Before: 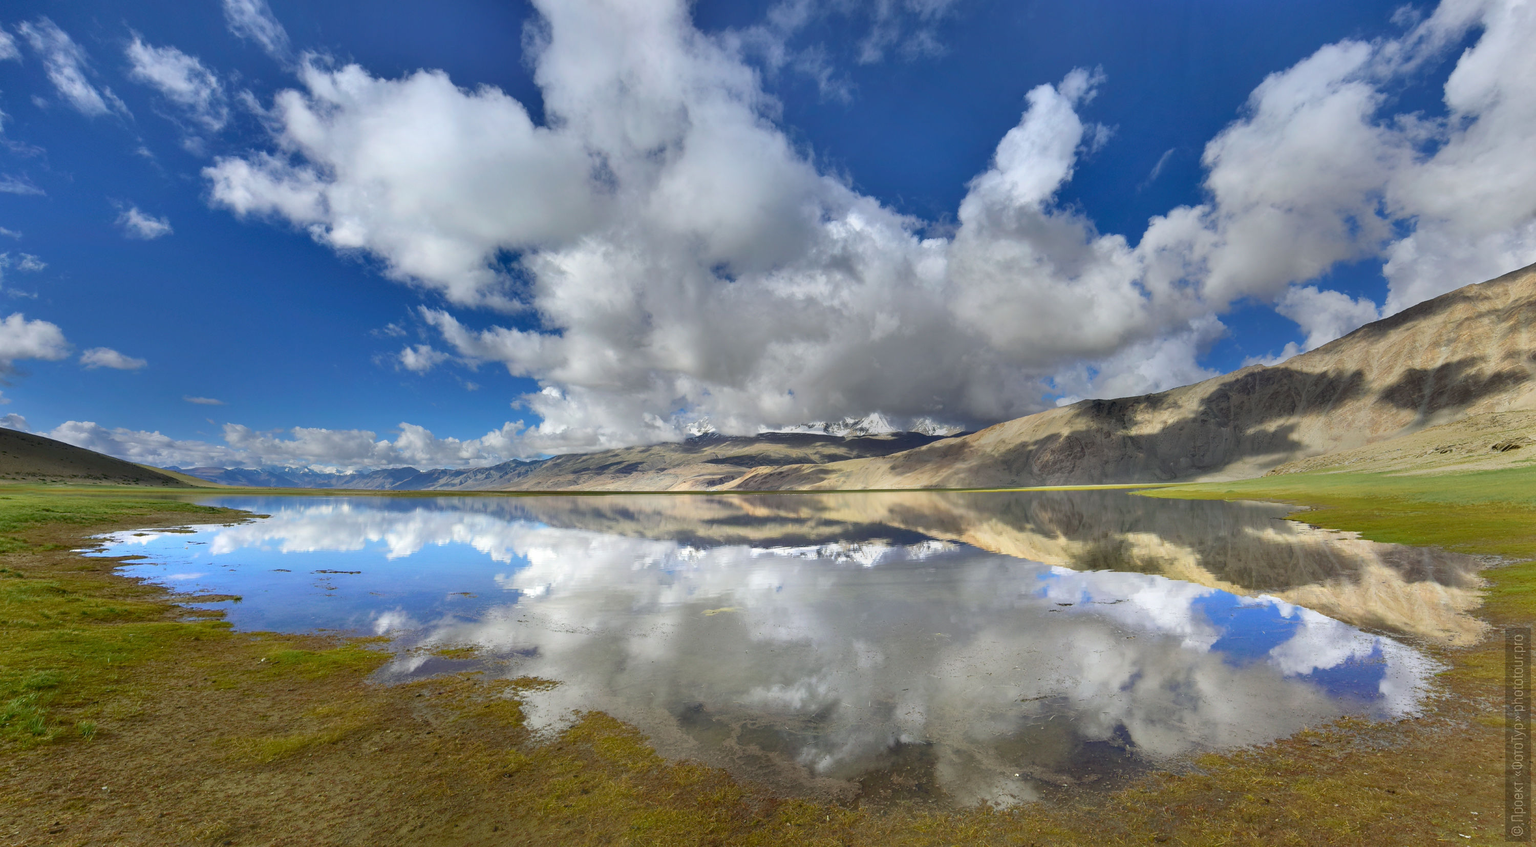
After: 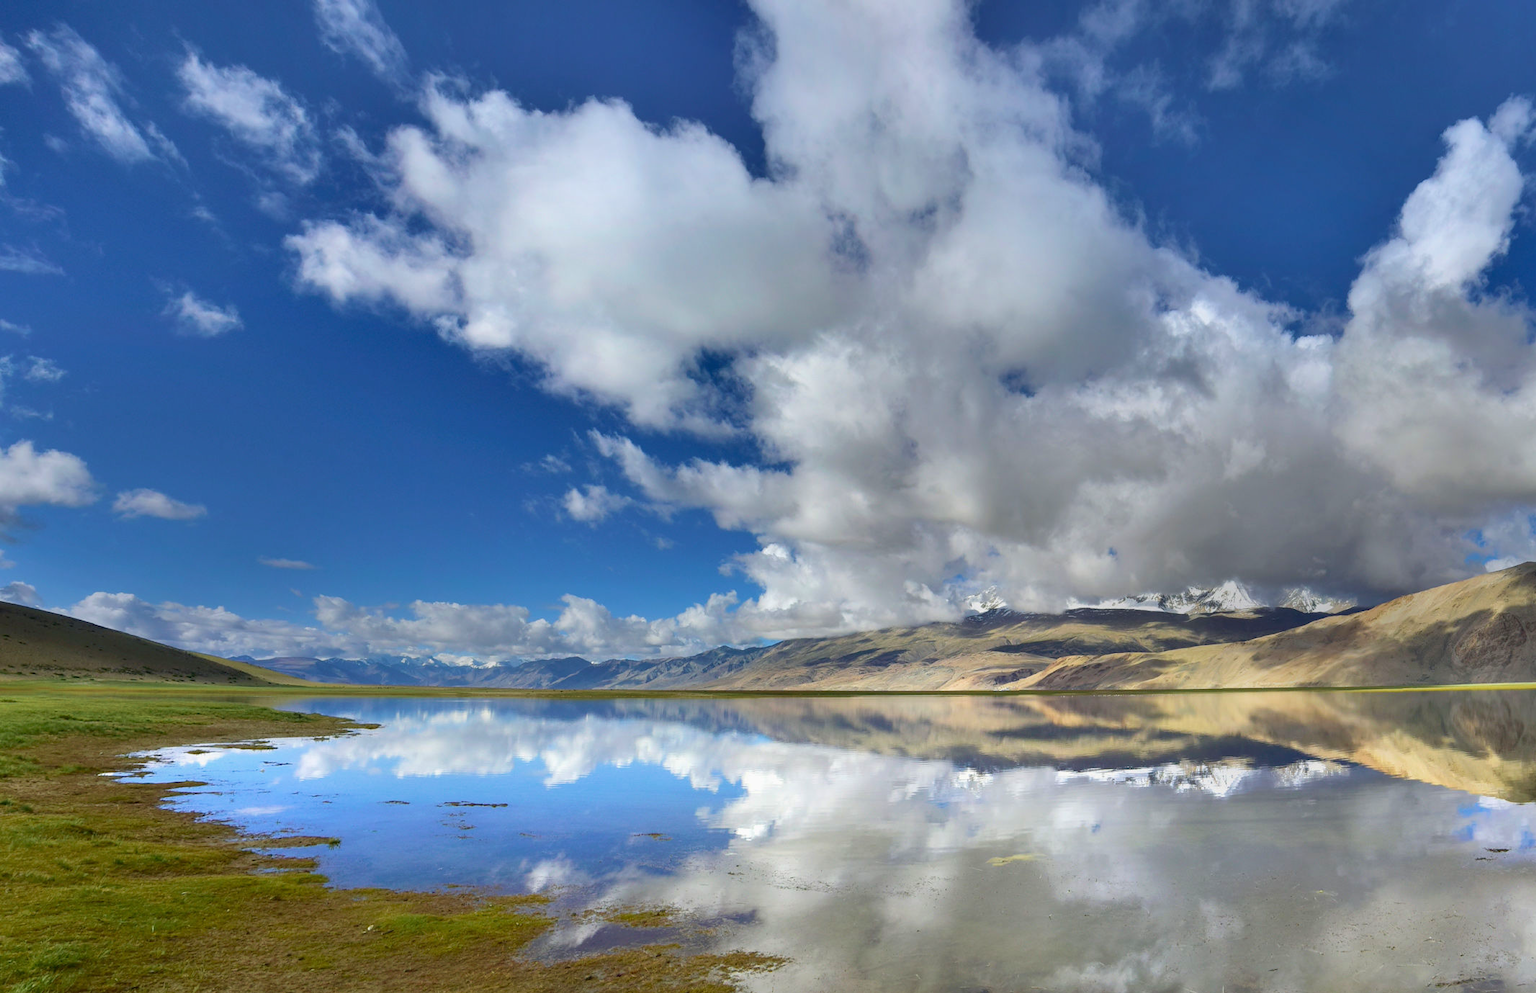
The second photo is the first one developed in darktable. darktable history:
velvia: on, module defaults
exposure: exposure -0.048 EV, compensate highlight preservation false
crop: right 28.885%, bottom 16.626%
